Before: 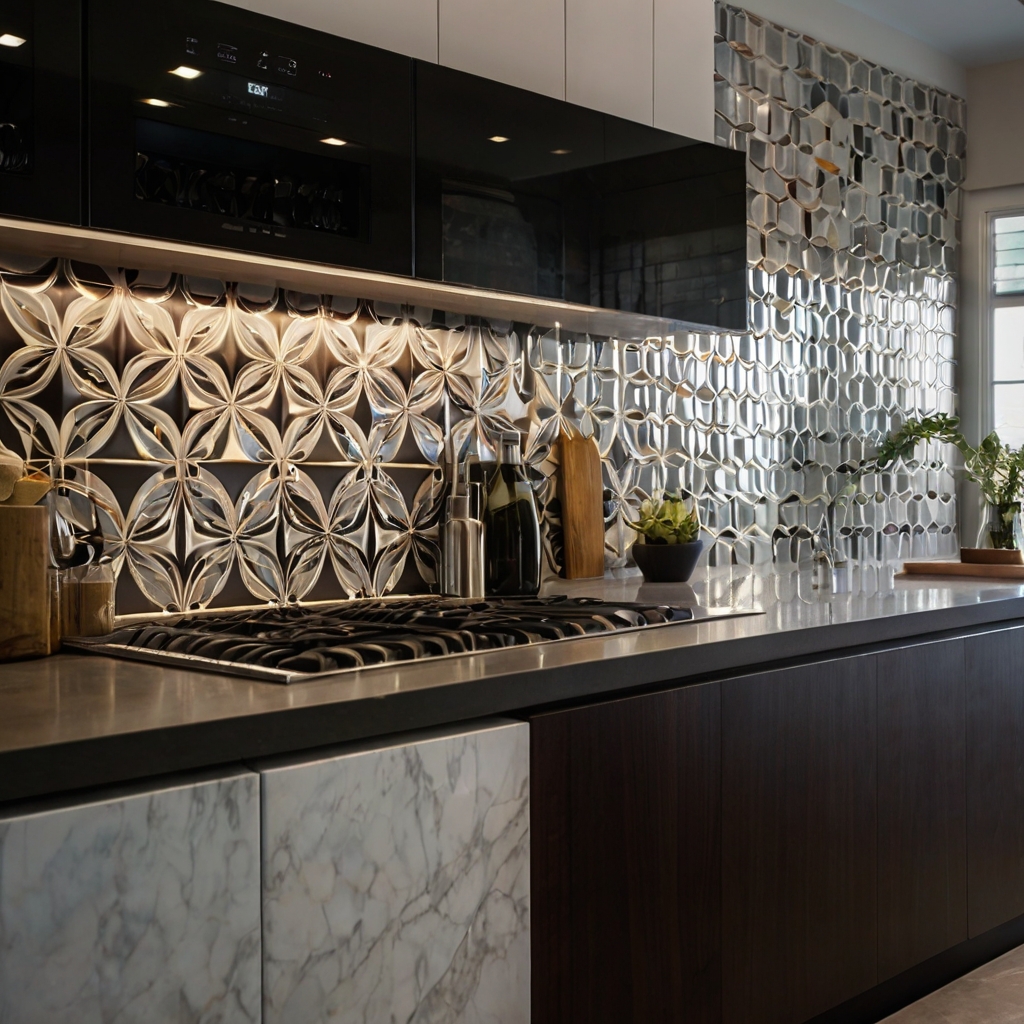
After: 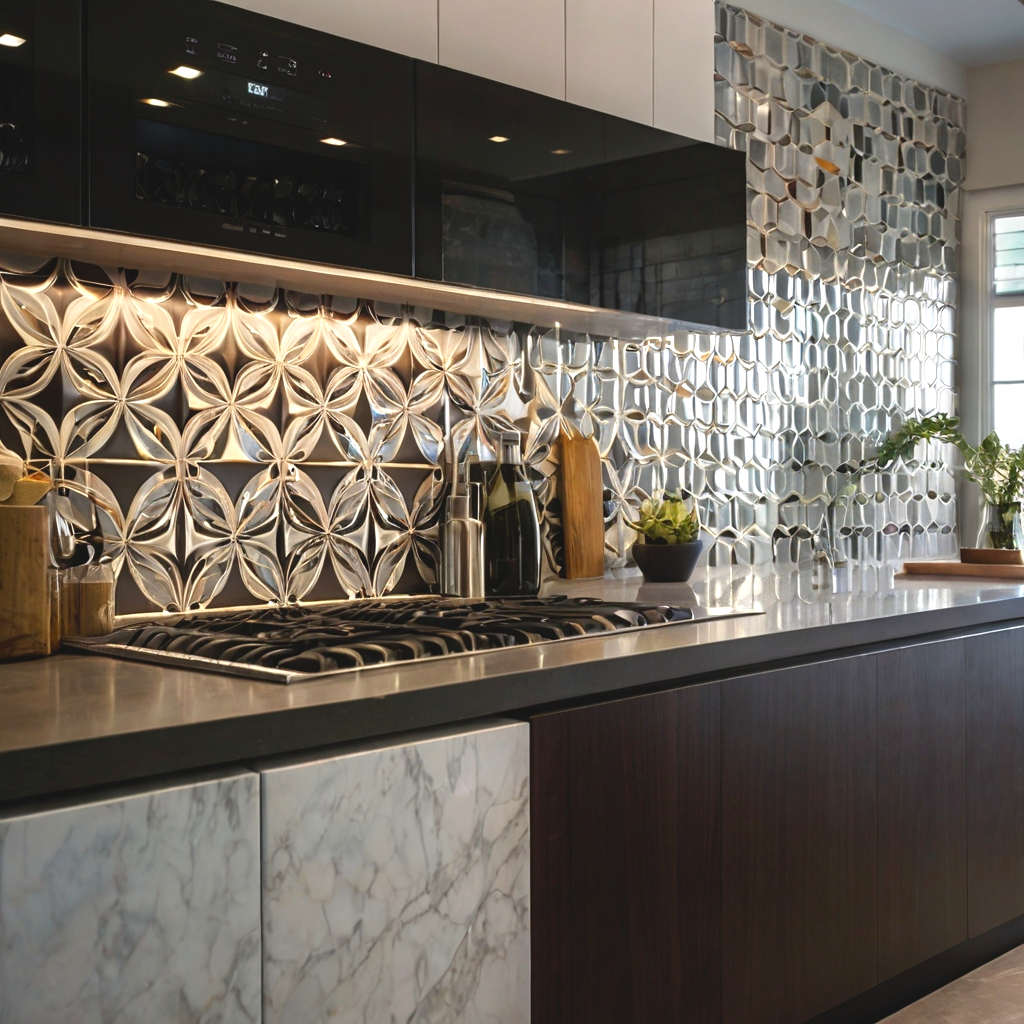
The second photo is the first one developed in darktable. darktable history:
exposure: exposure 0.654 EV, compensate highlight preservation false
contrast brightness saturation: contrast -0.12
